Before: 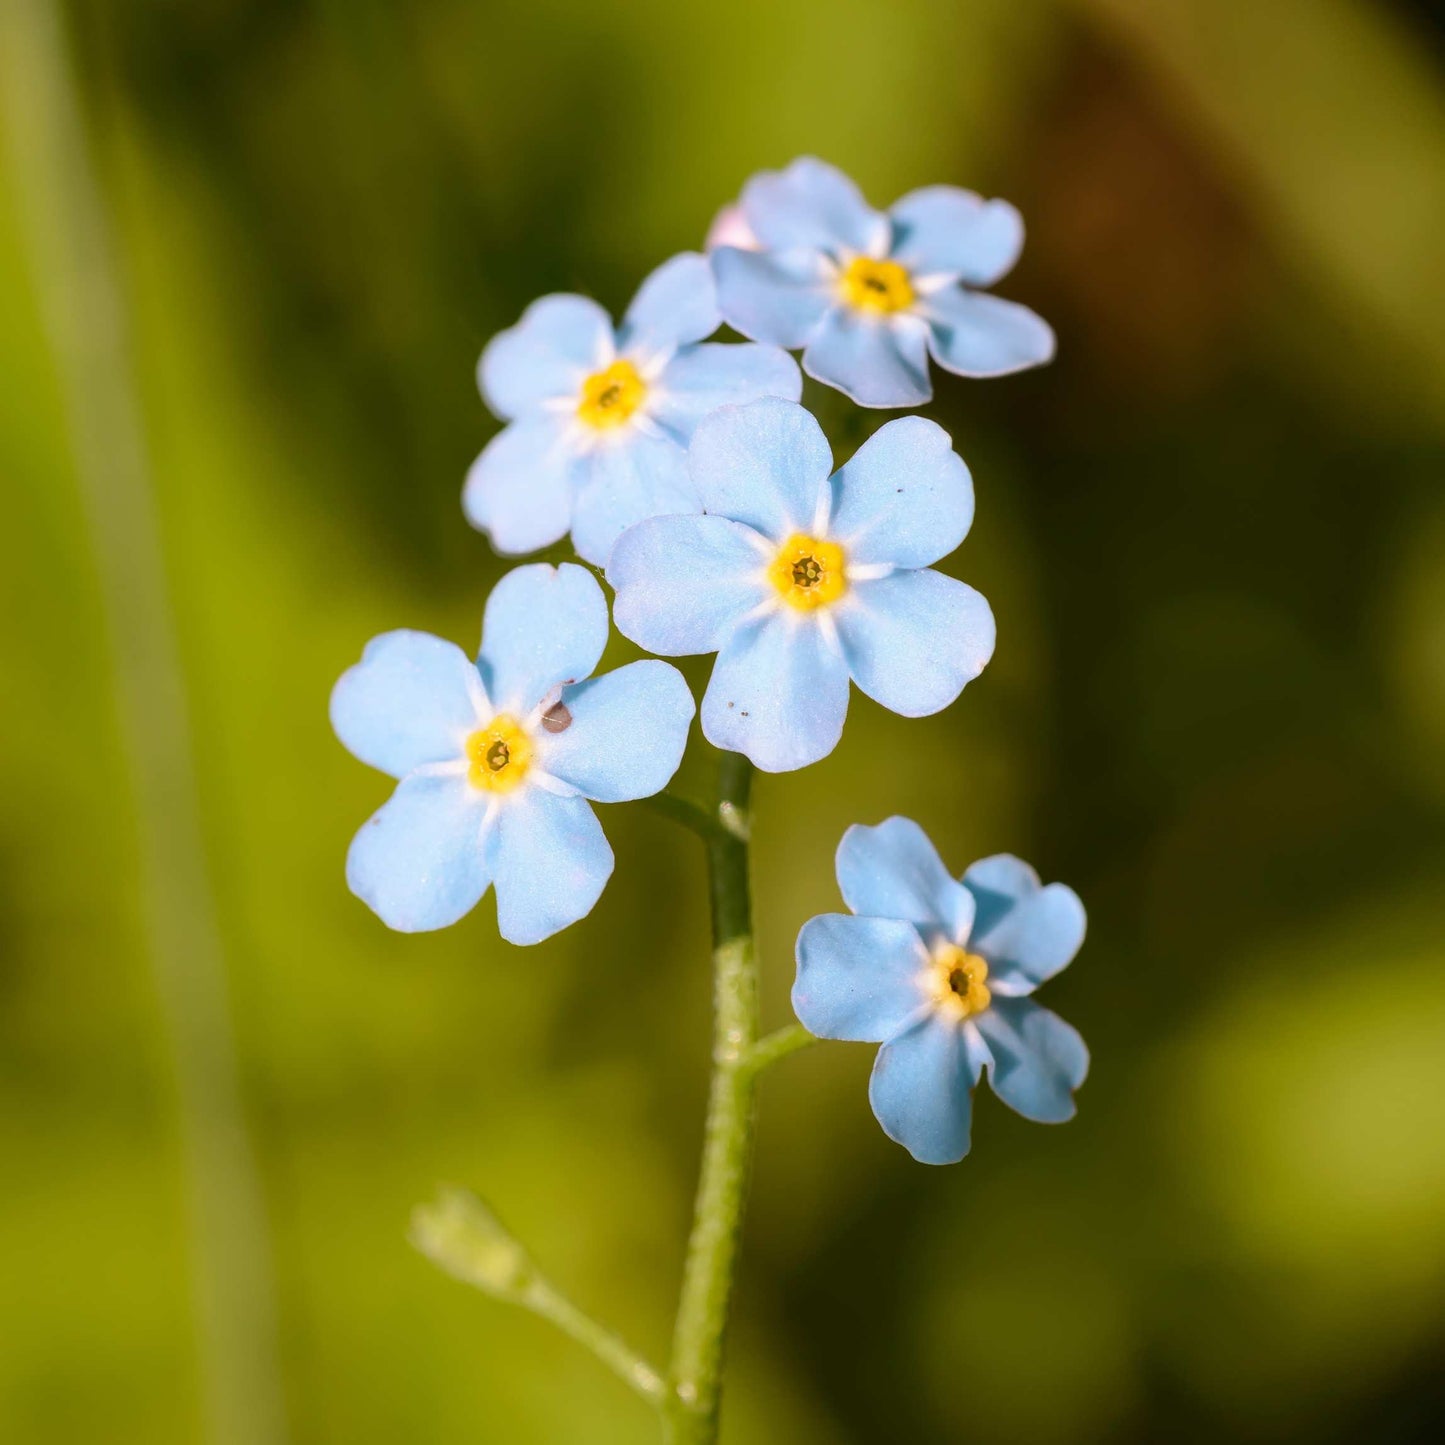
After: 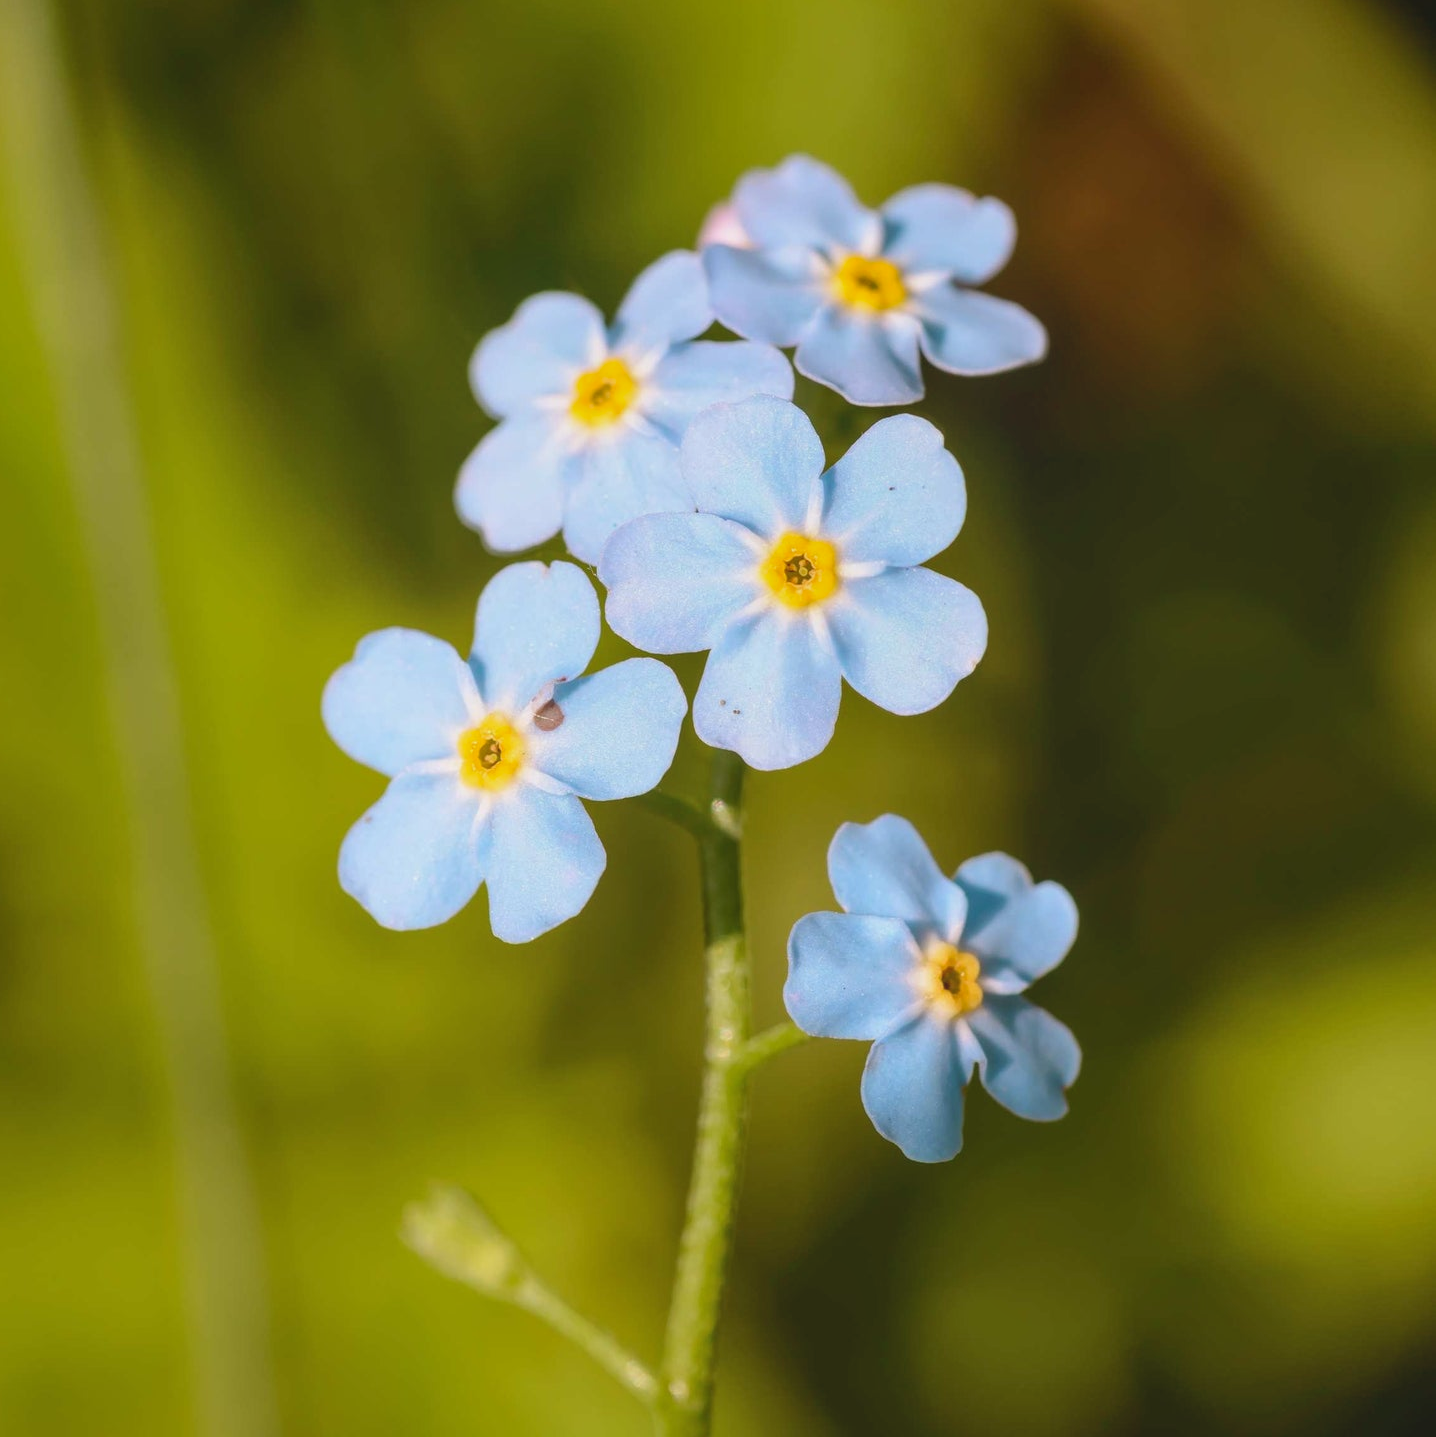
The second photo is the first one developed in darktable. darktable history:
crop and rotate: left 0.614%, top 0.179%, bottom 0.309%
local contrast: highlights 48%, shadows 0%, detail 100%
